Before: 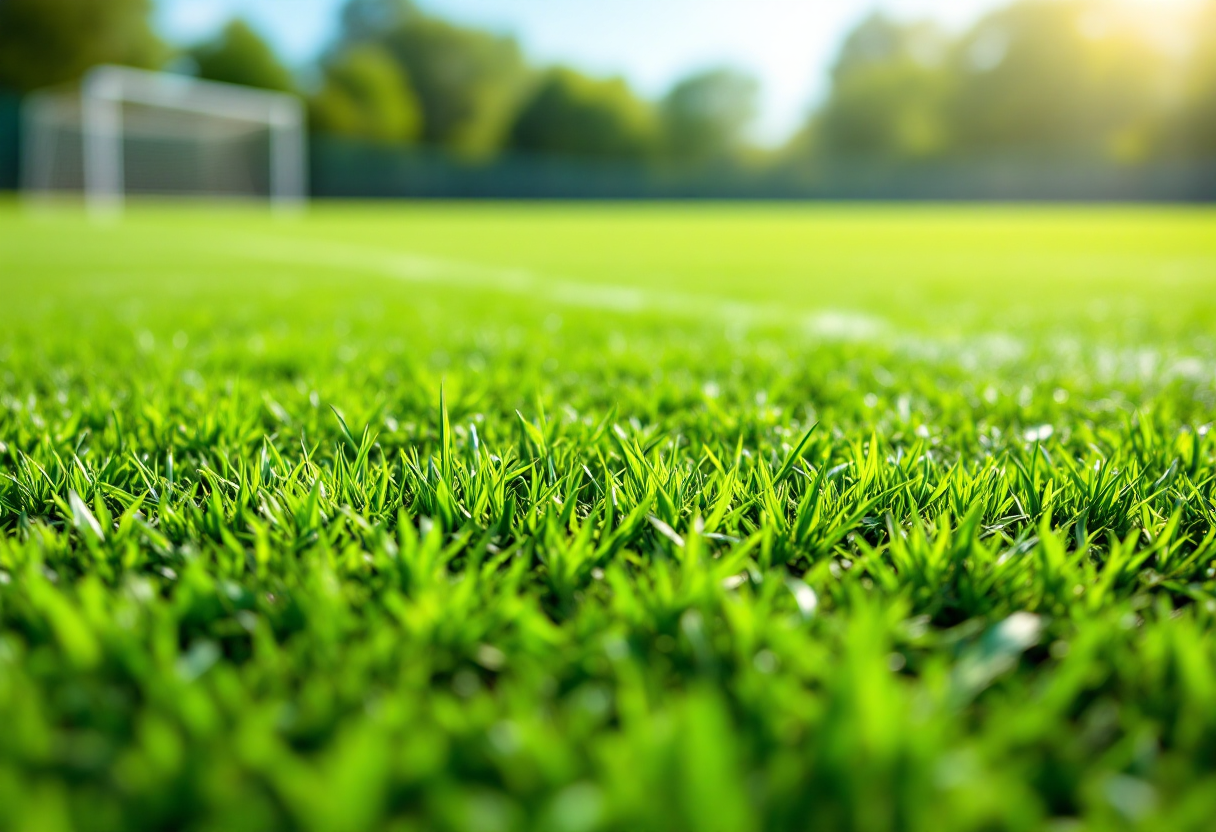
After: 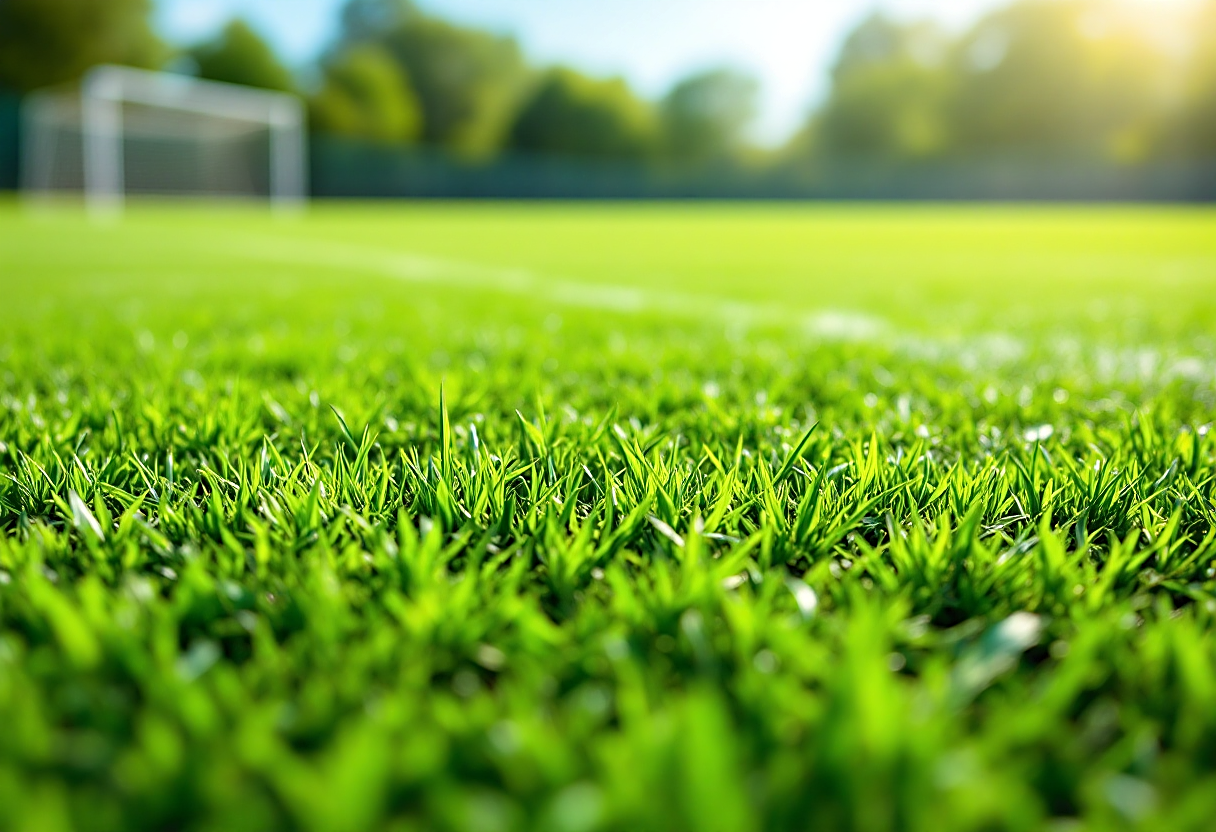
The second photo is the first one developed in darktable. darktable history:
sharpen: amount 0.489
shadows and highlights: shadows 61.37, white point adjustment 0.332, highlights -34.42, compress 83.98%
